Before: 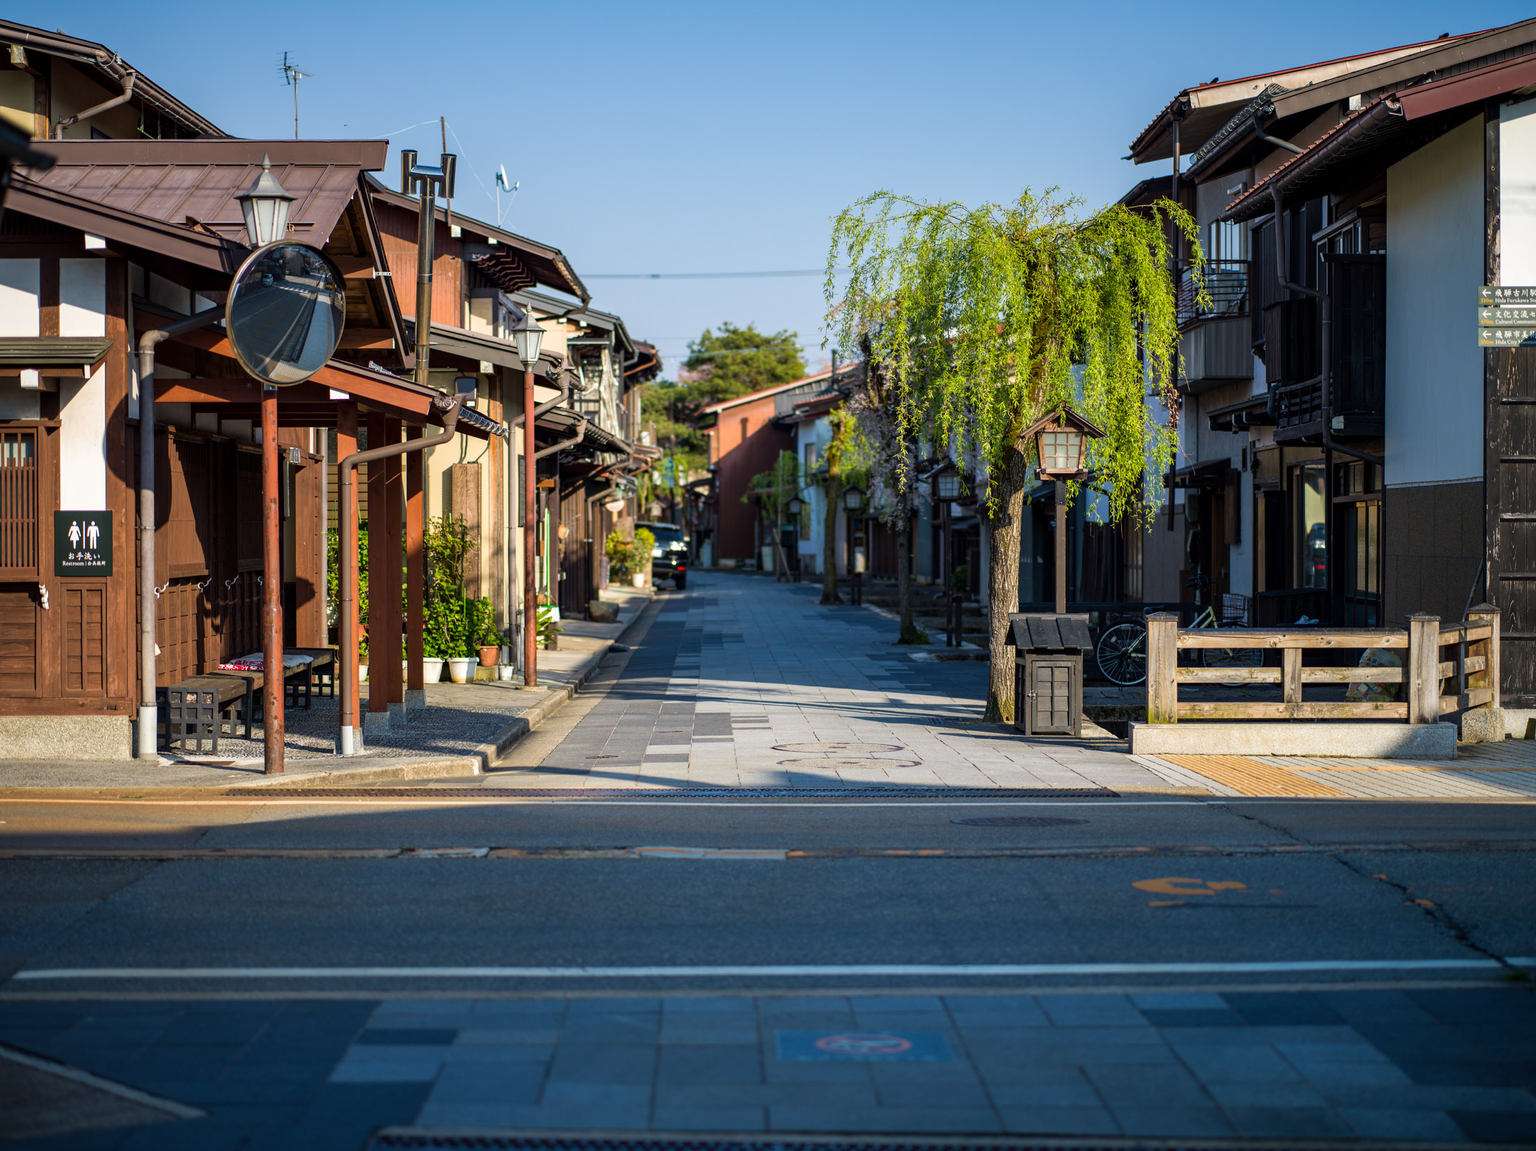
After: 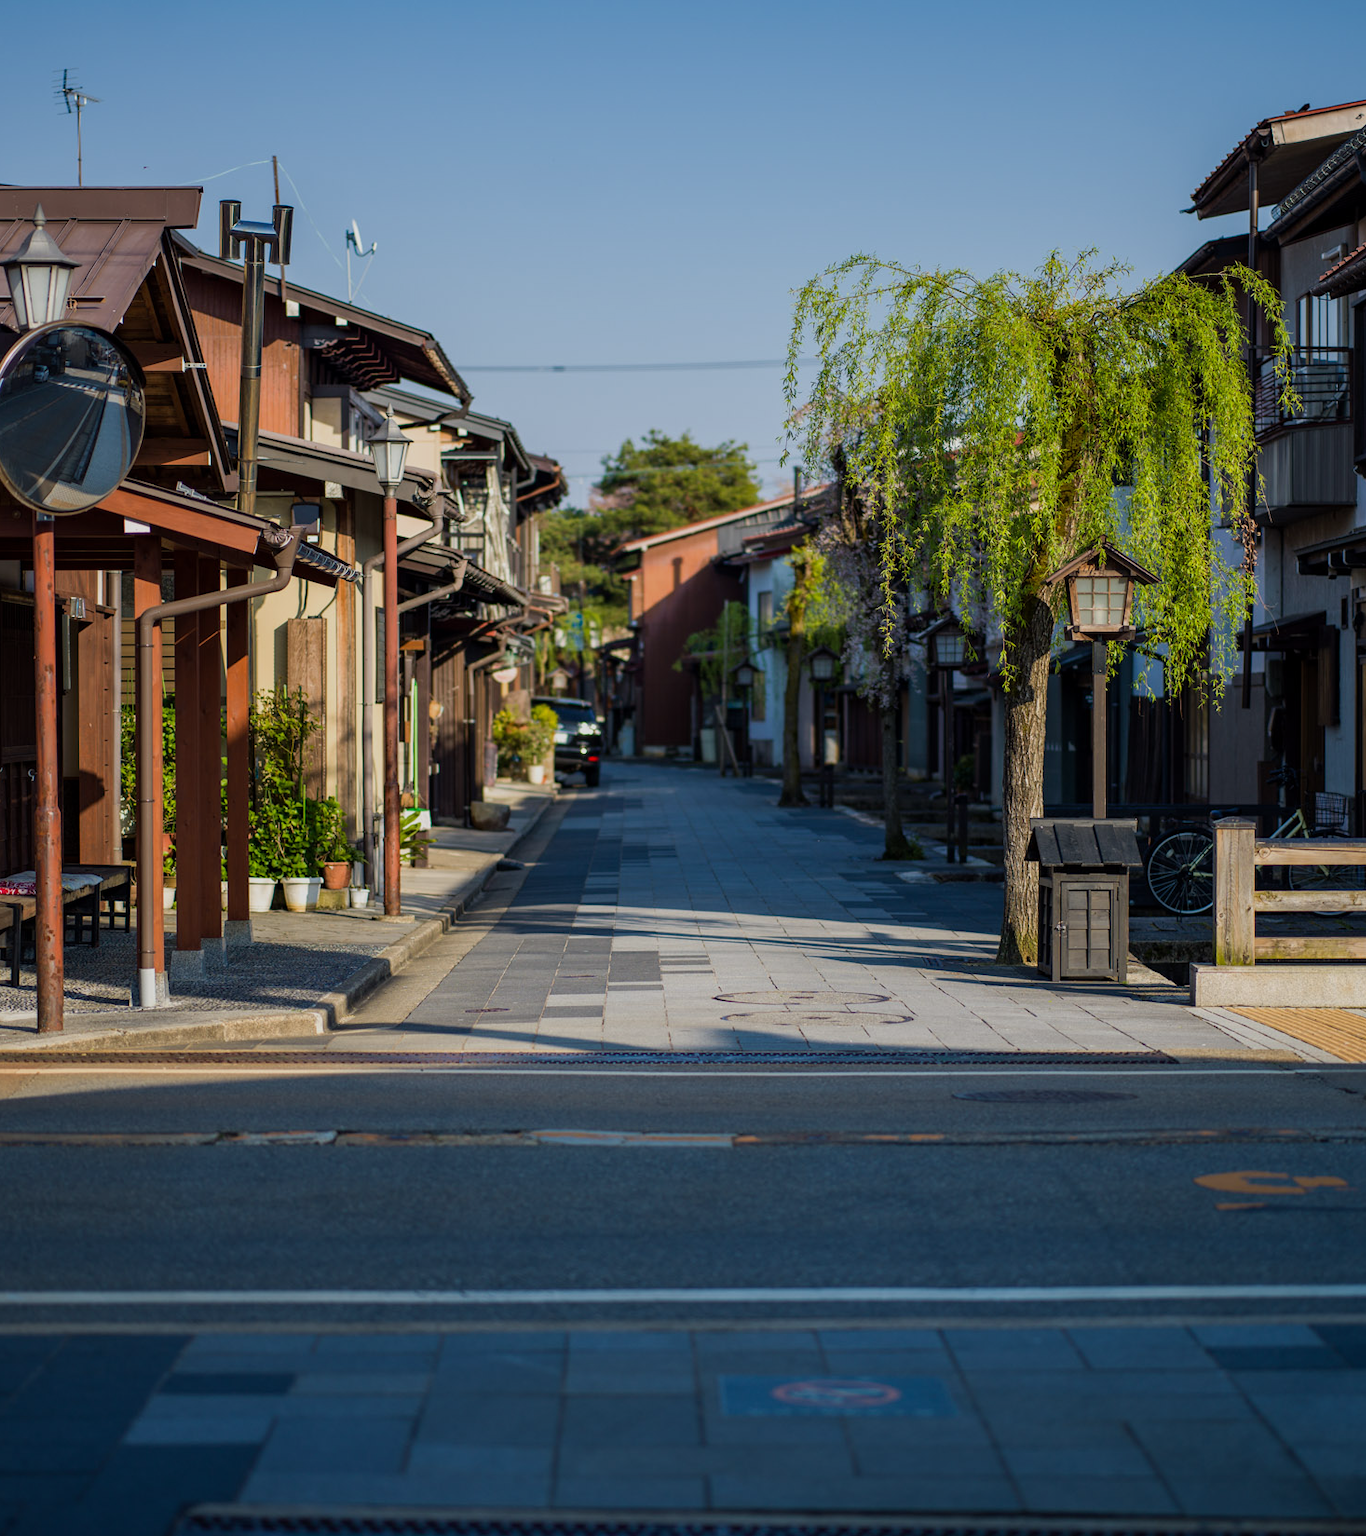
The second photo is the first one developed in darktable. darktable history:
exposure: exposure -0.492 EV, compensate highlight preservation false
crop and rotate: left 15.446%, right 17.836%
